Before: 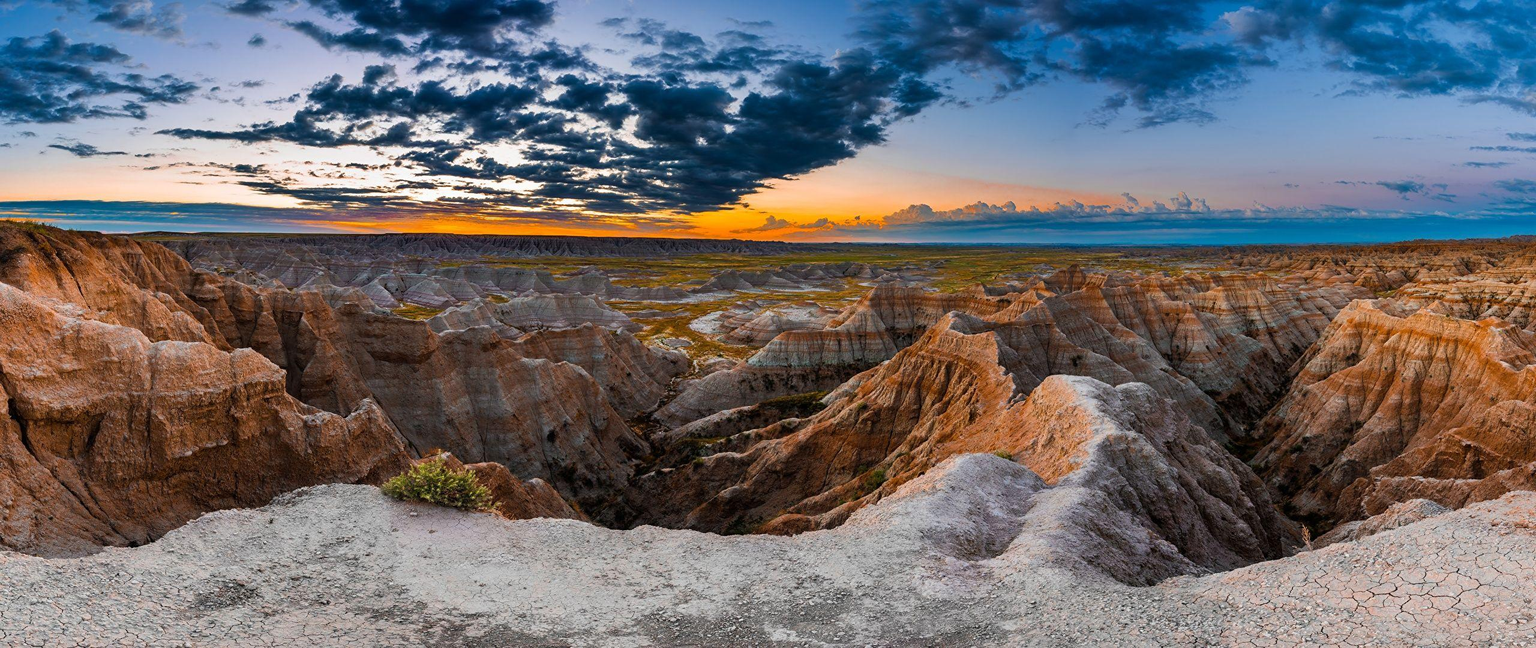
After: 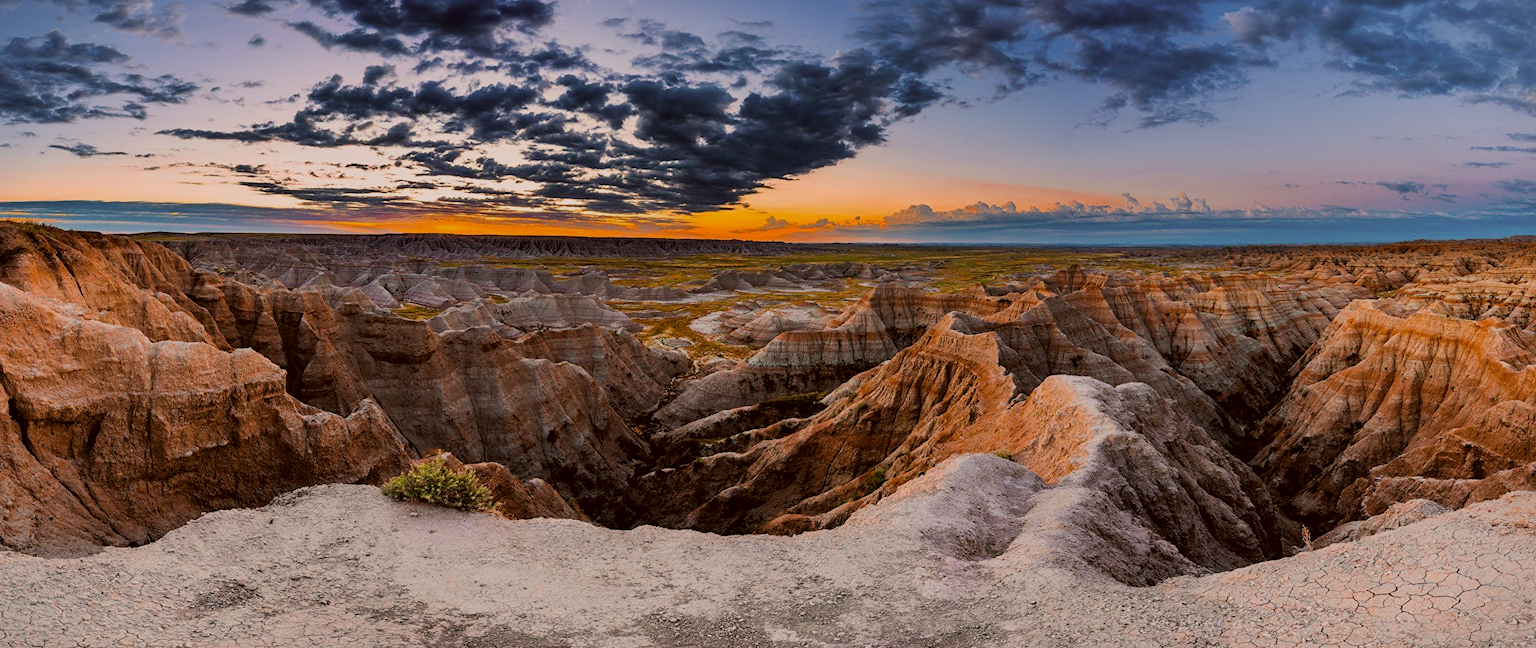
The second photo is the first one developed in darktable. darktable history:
vignetting: fall-off start 99.88%, width/height ratio 1.31
filmic rgb: black relative exposure -7.65 EV, white relative exposure 4.56 EV, threshold 2.96 EV, hardness 3.61, color science v6 (2022), enable highlight reconstruction true
color correction: highlights a* 6.77, highlights b* 7.78, shadows a* 5.55, shadows b* 7.06, saturation 0.928
